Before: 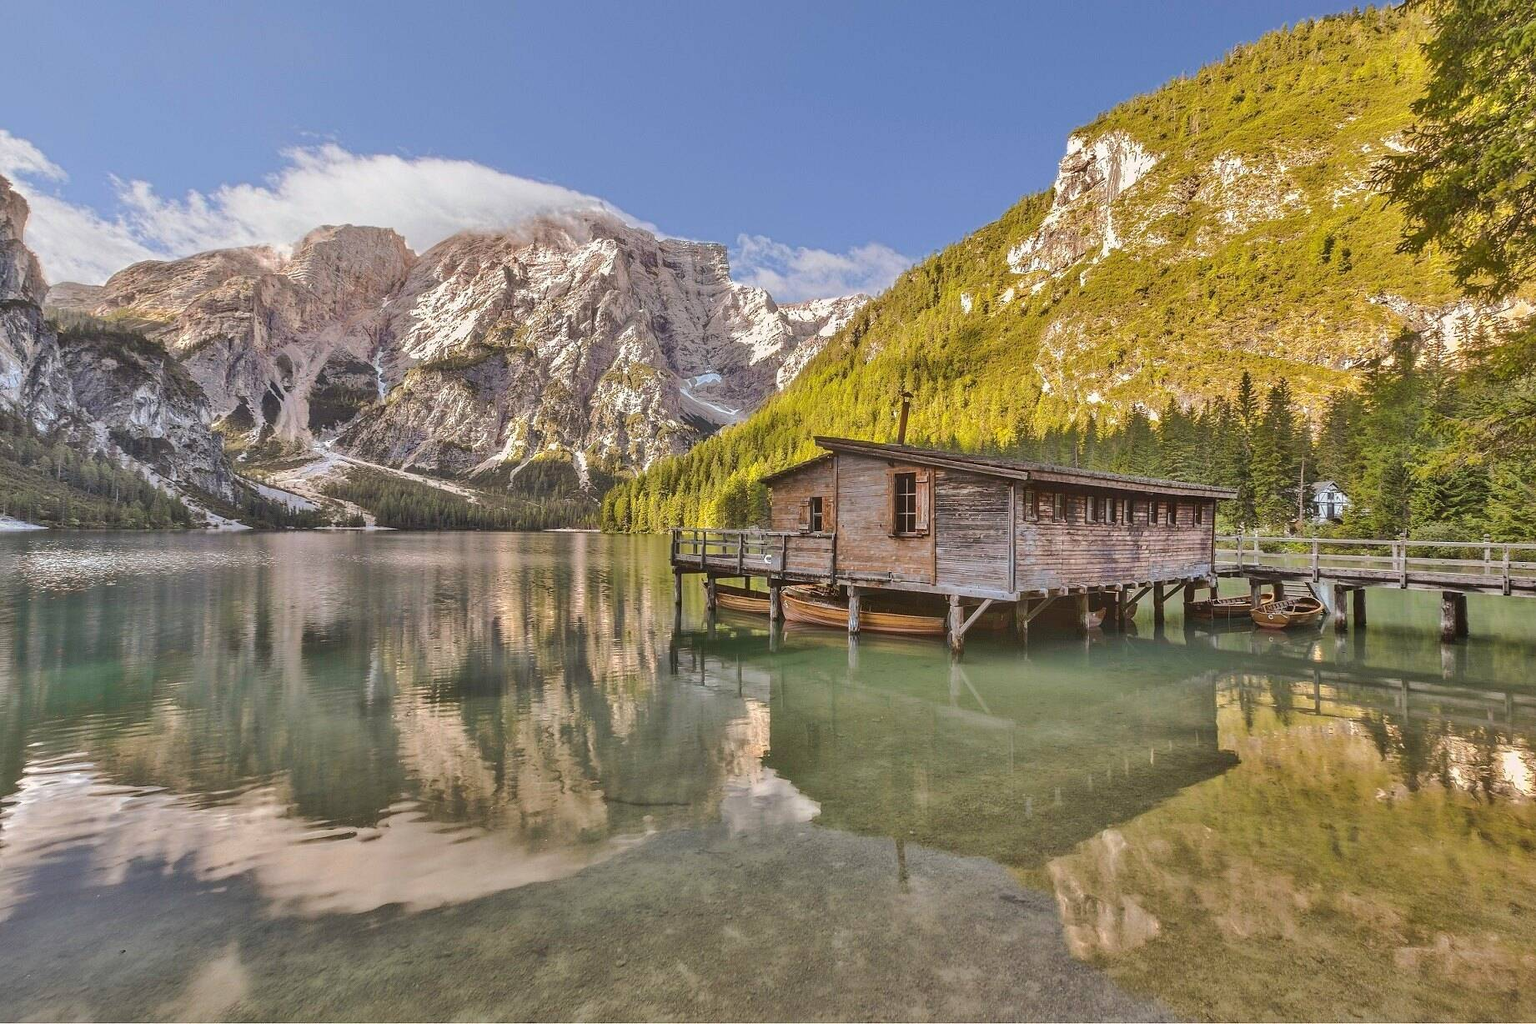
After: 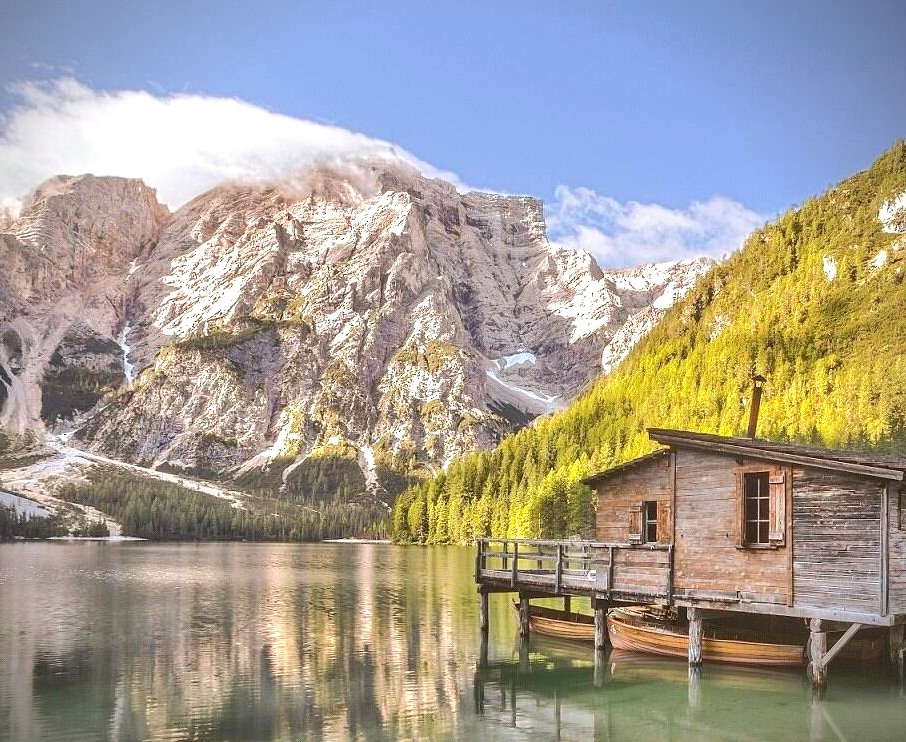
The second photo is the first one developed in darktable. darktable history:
exposure: exposure 0.672 EV, compensate exposure bias true, compensate highlight preservation false
crop: left 17.908%, top 7.813%, right 32.861%, bottom 31.719%
vignetting: brightness -0.579, saturation -0.247, unbound false
